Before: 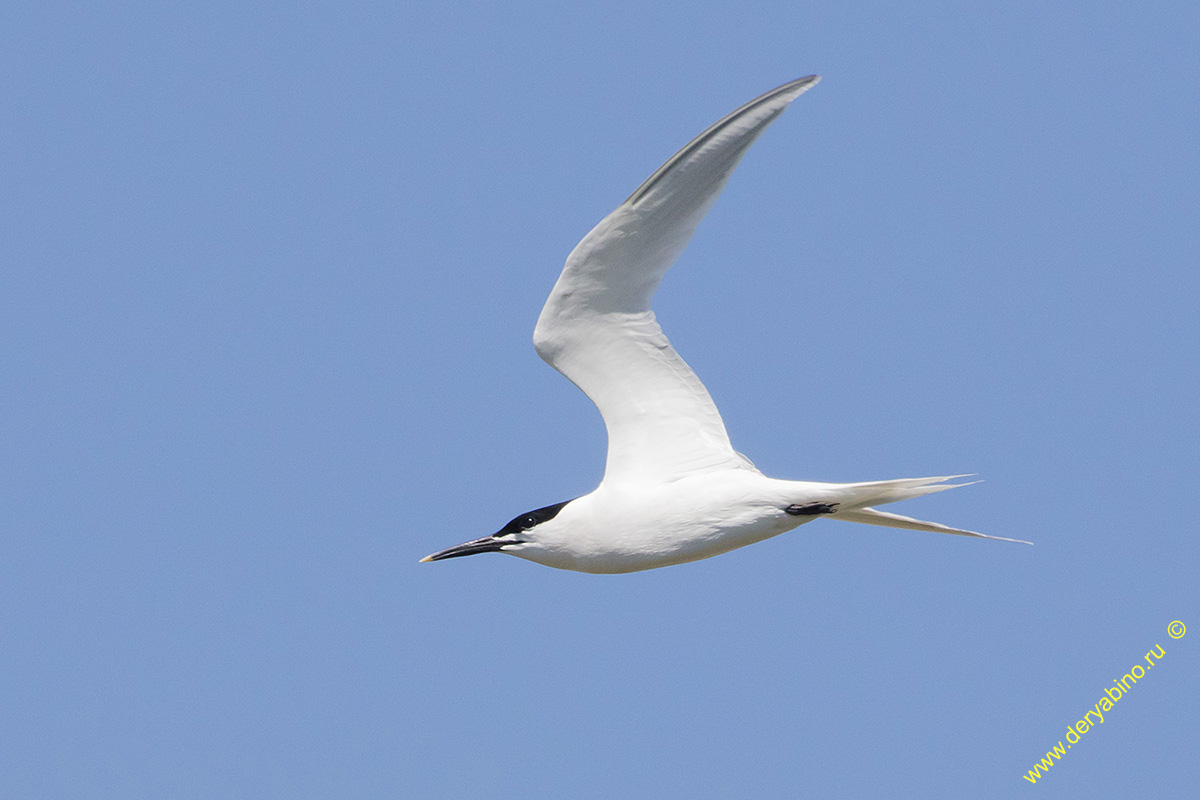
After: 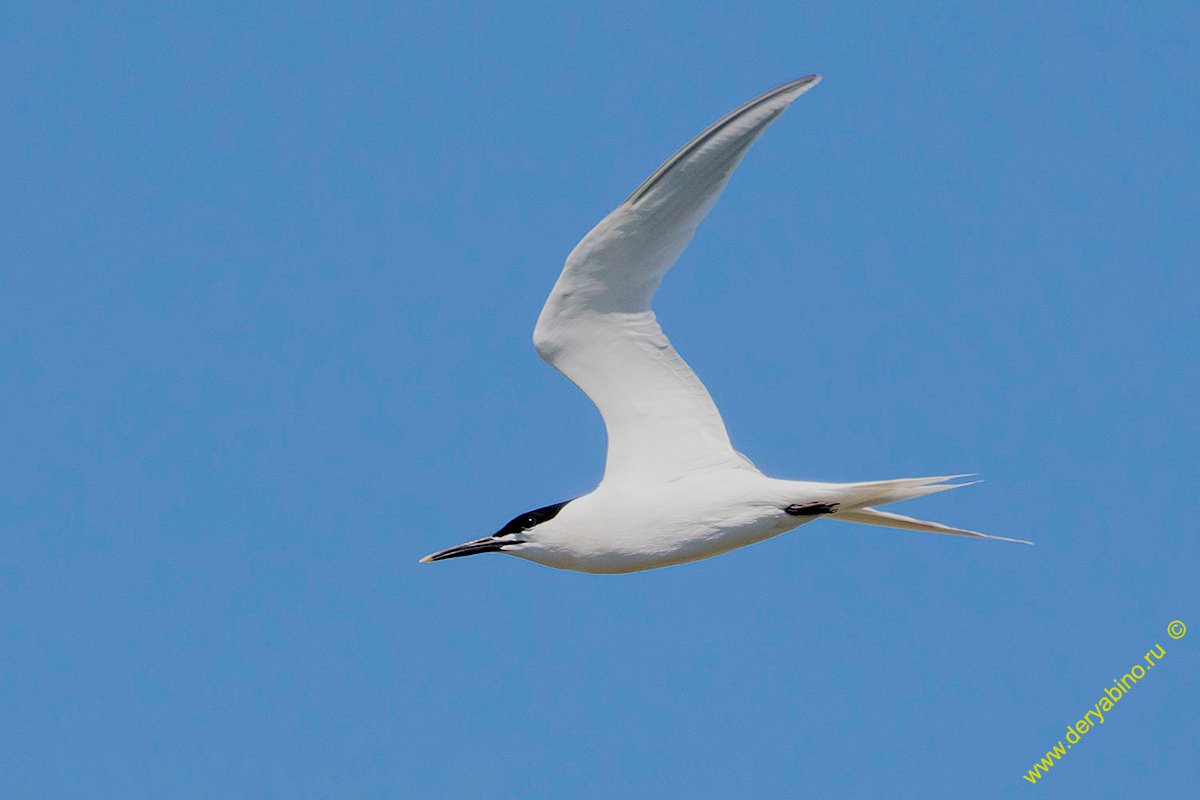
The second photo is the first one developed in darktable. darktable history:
exposure: black level correction 0.001, exposure -0.2 EV, compensate highlight preservation false
filmic rgb: black relative exposure -7.75 EV, white relative exposure 4.4 EV, threshold 3 EV, target black luminance 0%, hardness 3.76, latitude 50.51%, contrast 1.074, highlights saturation mix 10%, shadows ↔ highlights balance -0.22%, color science v4 (2020), enable highlight reconstruction true
